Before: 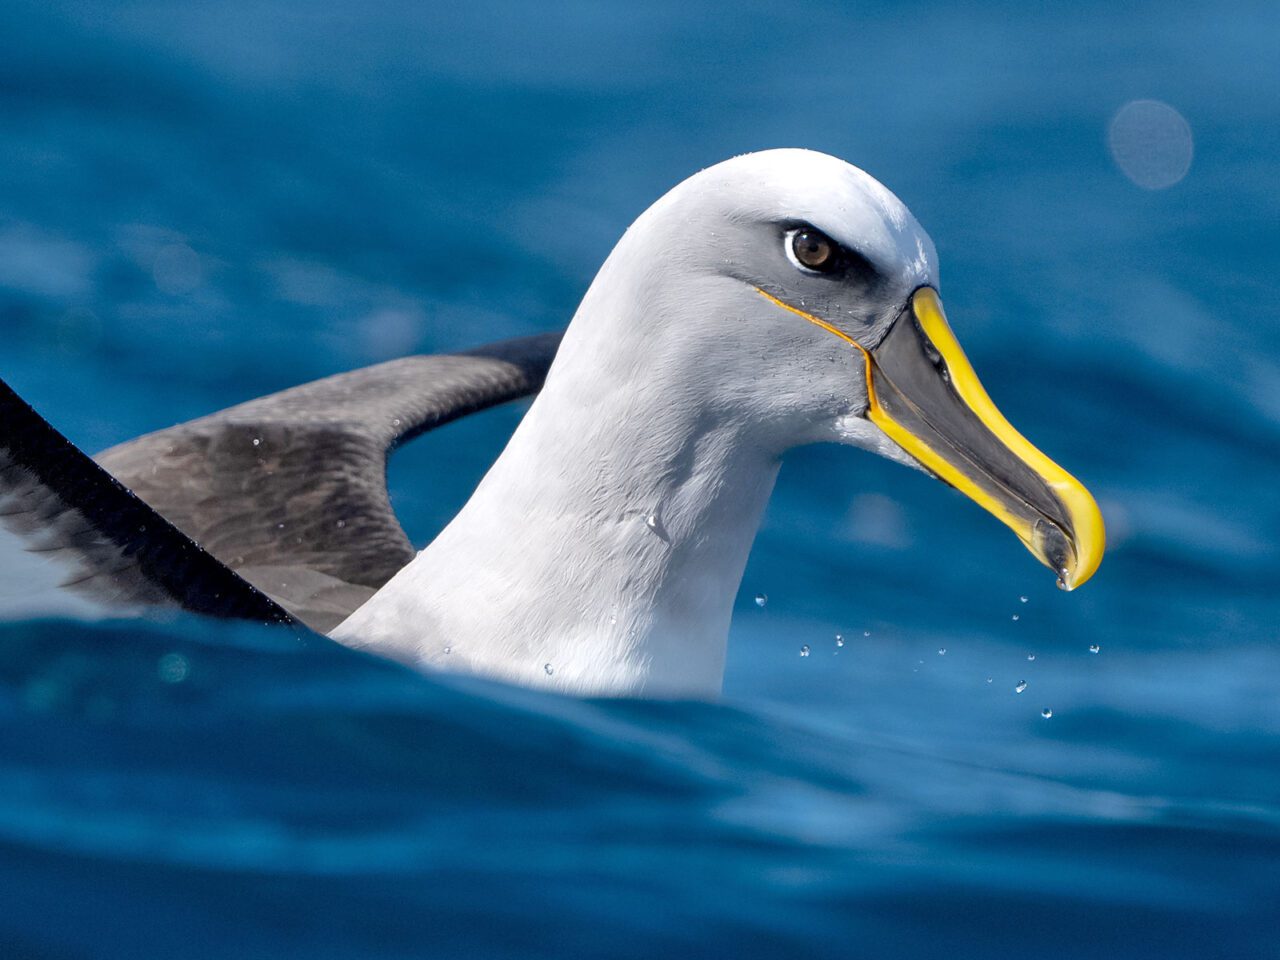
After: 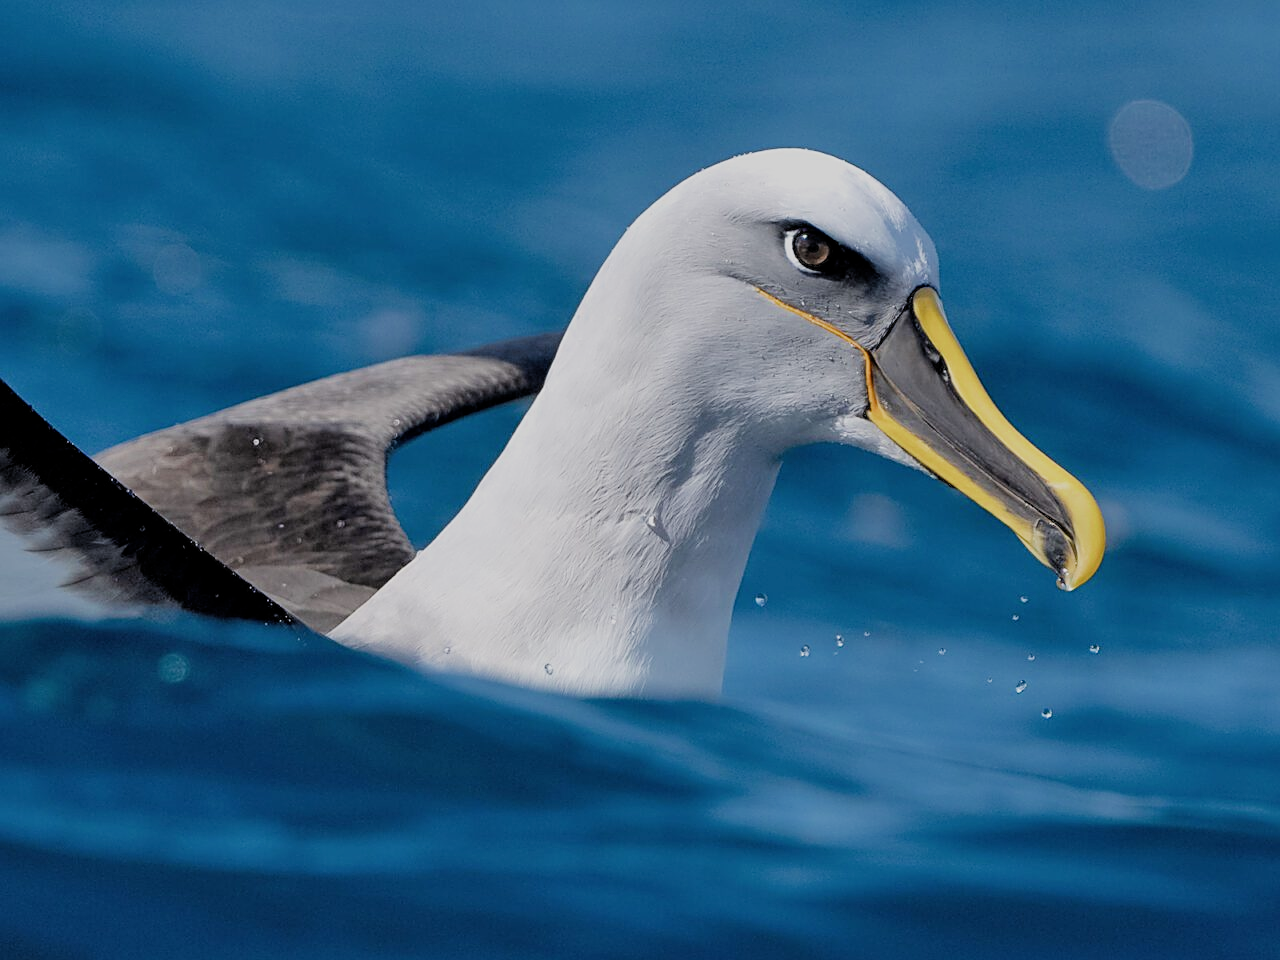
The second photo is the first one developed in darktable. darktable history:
sharpen: on, module defaults
filmic rgb: black relative exposure -7.28 EV, white relative exposure 5.05 EV, hardness 3.2, add noise in highlights 0.002, preserve chrominance max RGB, color science v3 (2019), use custom middle-gray values true, contrast in highlights soft
